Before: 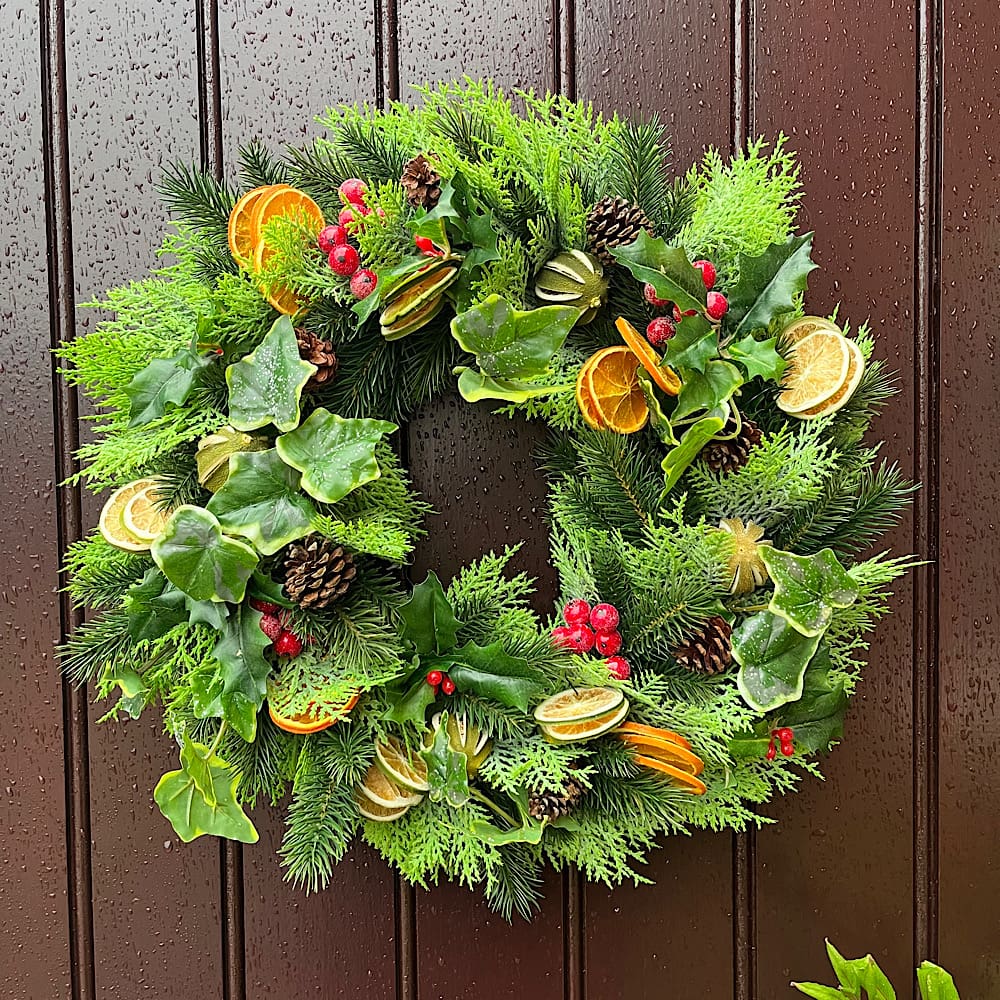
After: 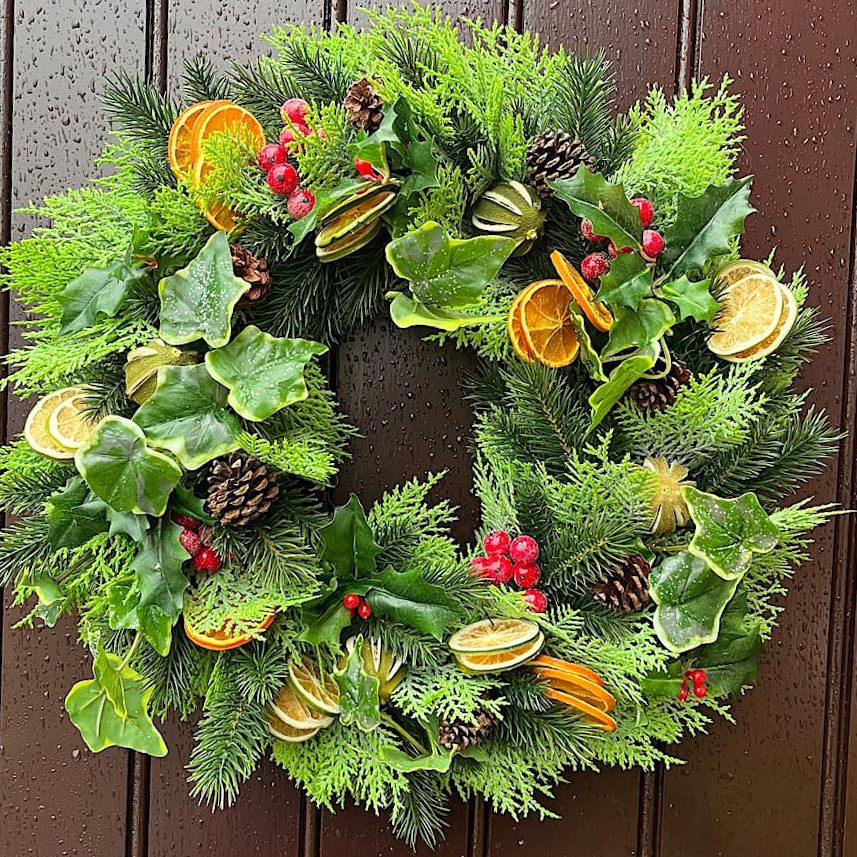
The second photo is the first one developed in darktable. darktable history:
crop and rotate: angle -3°, left 5.262%, top 5.223%, right 4.638%, bottom 4.701%
